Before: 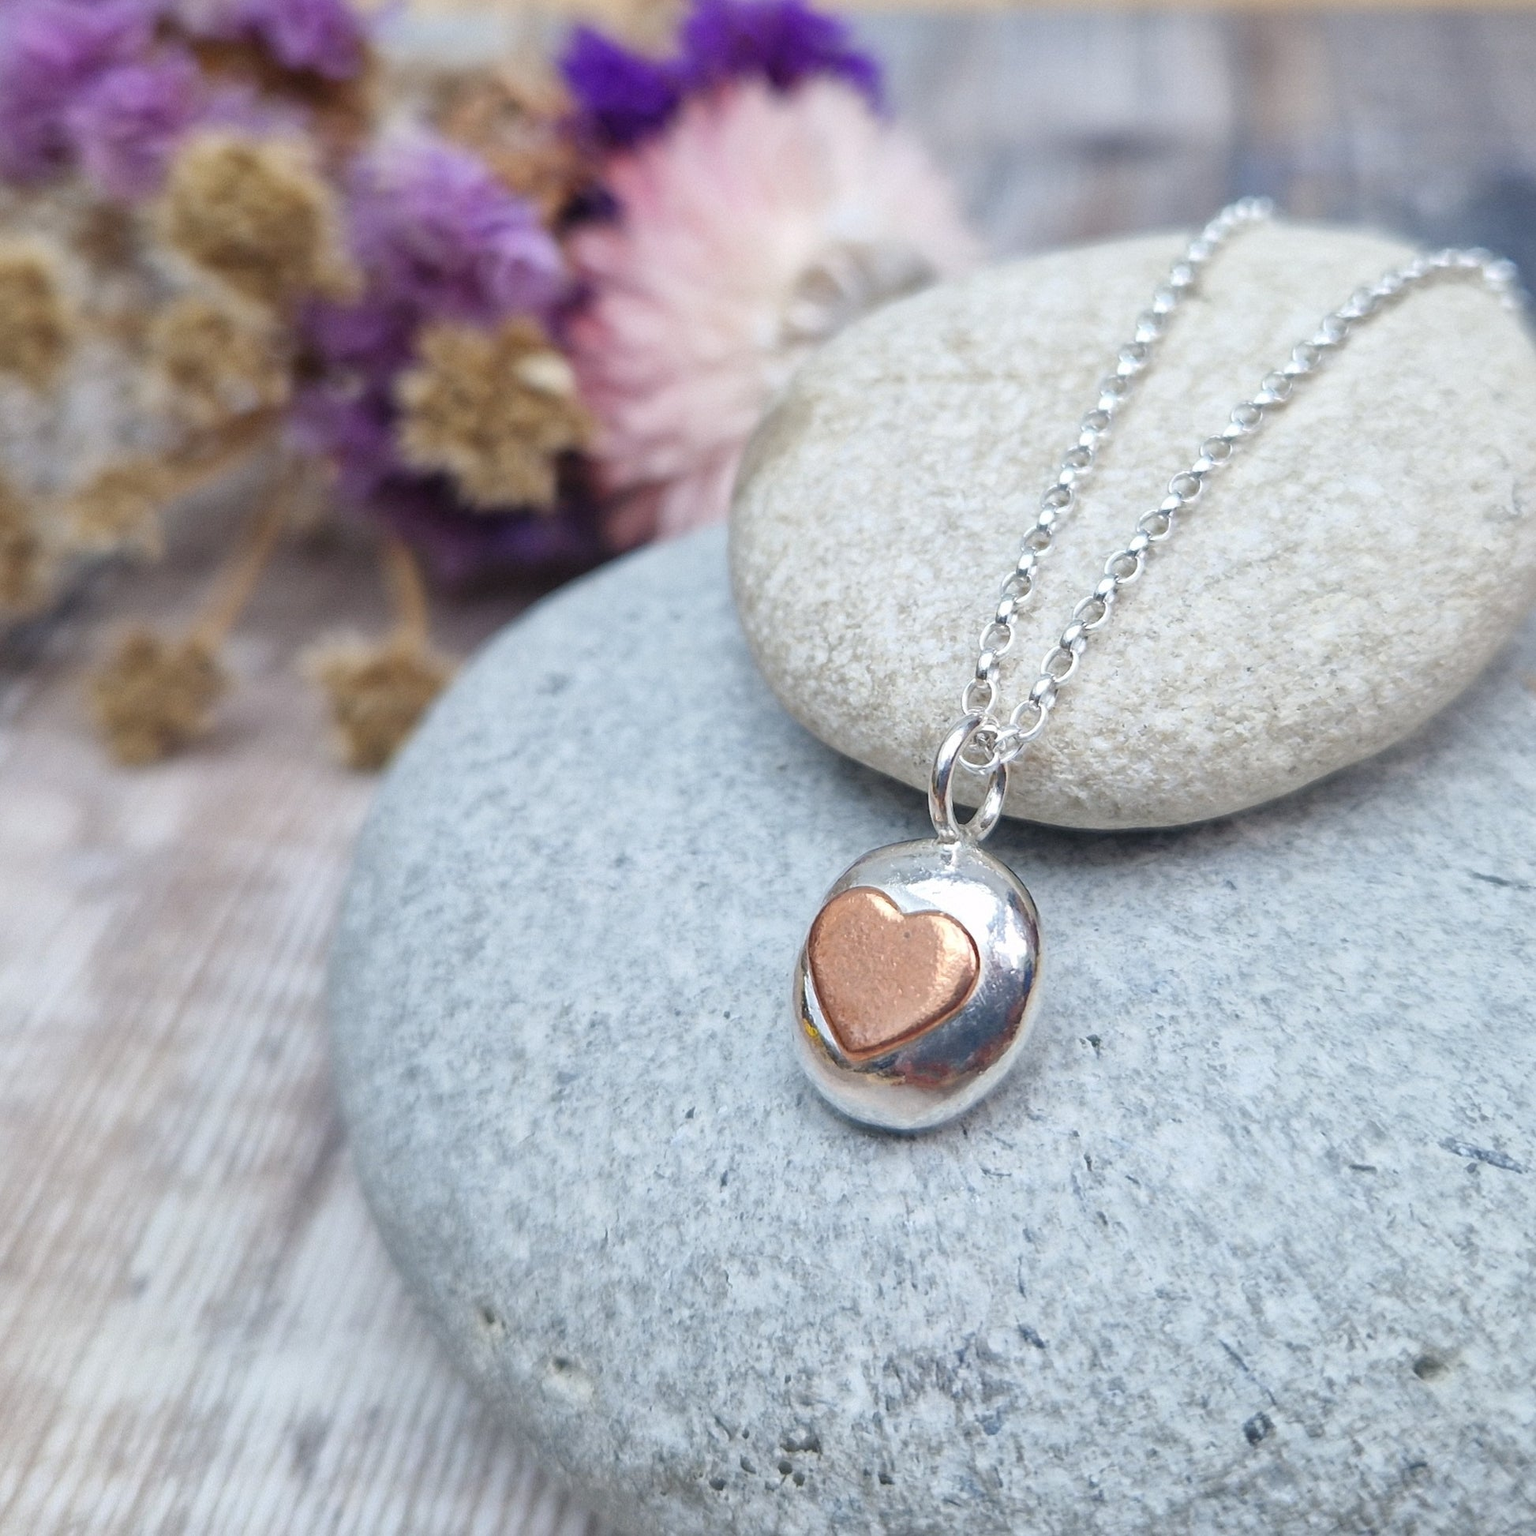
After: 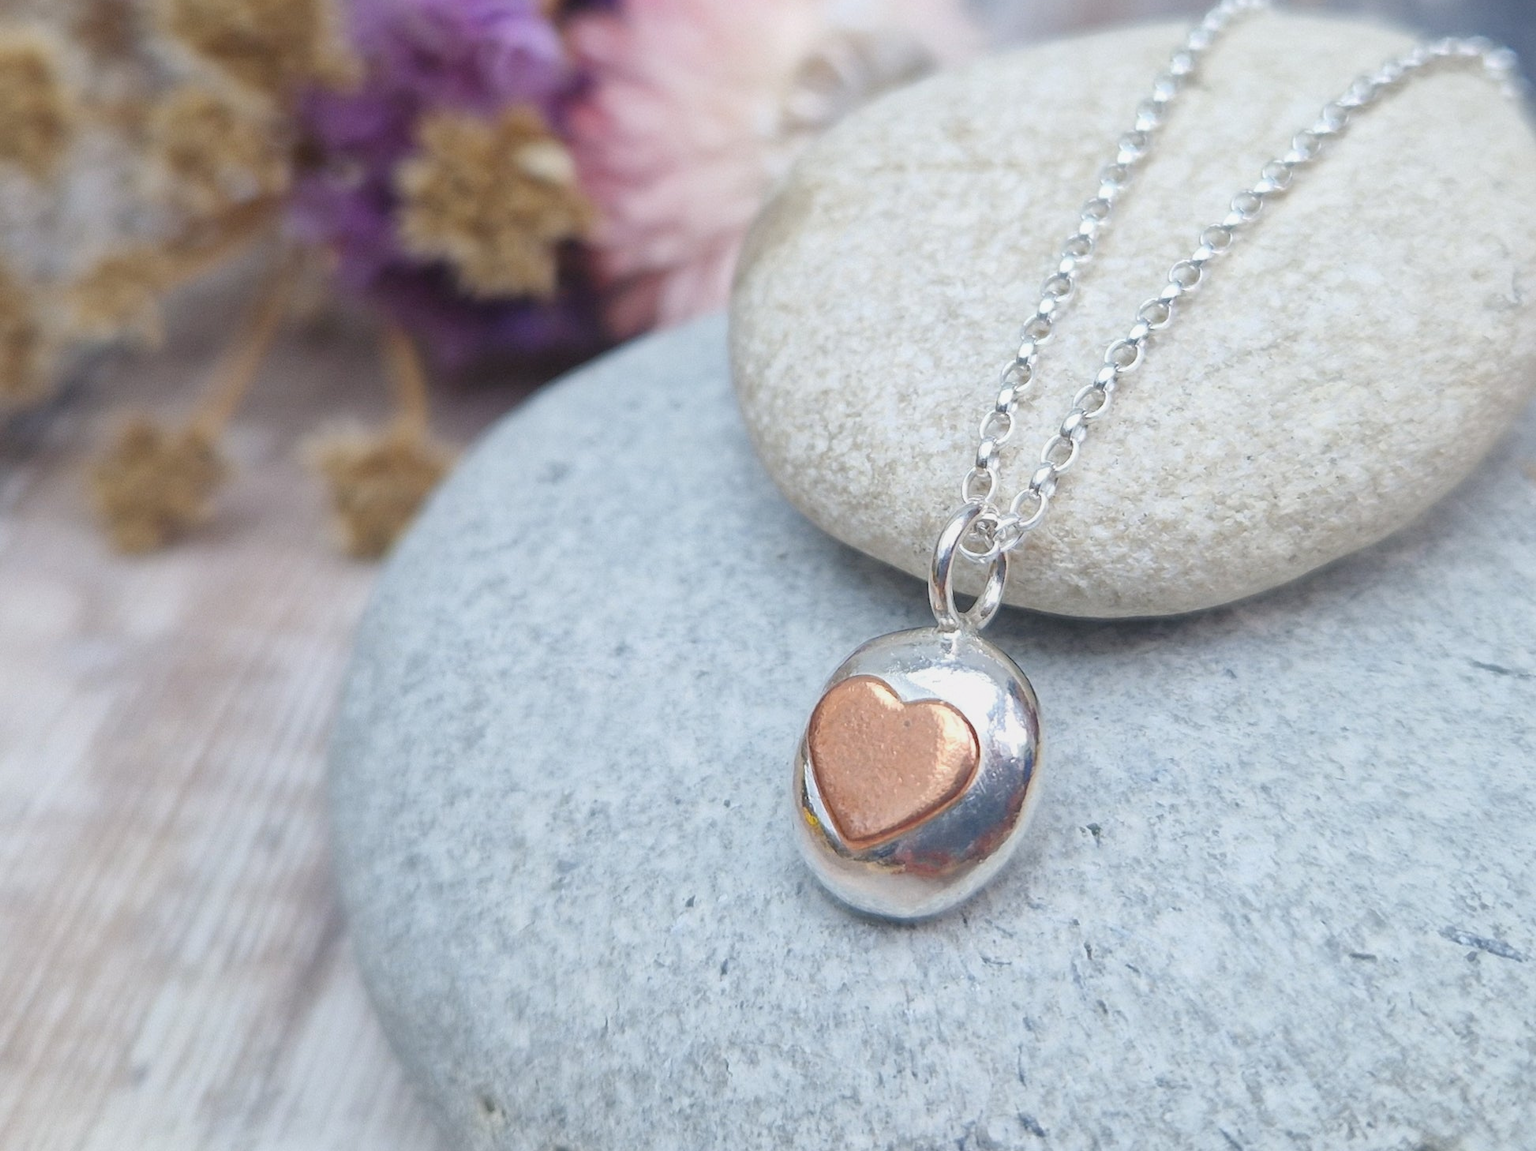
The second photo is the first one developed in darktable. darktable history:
contrast equalizer: y [[0.46, 0.454, 0.451, 0.451, 0.455, 0.46], [0.5 ×6], [0.5 ×6], [0 ×6], [0 ×6]]
color correction: saturation 0.99
crop: top 13.819%, bottom 11.169%
